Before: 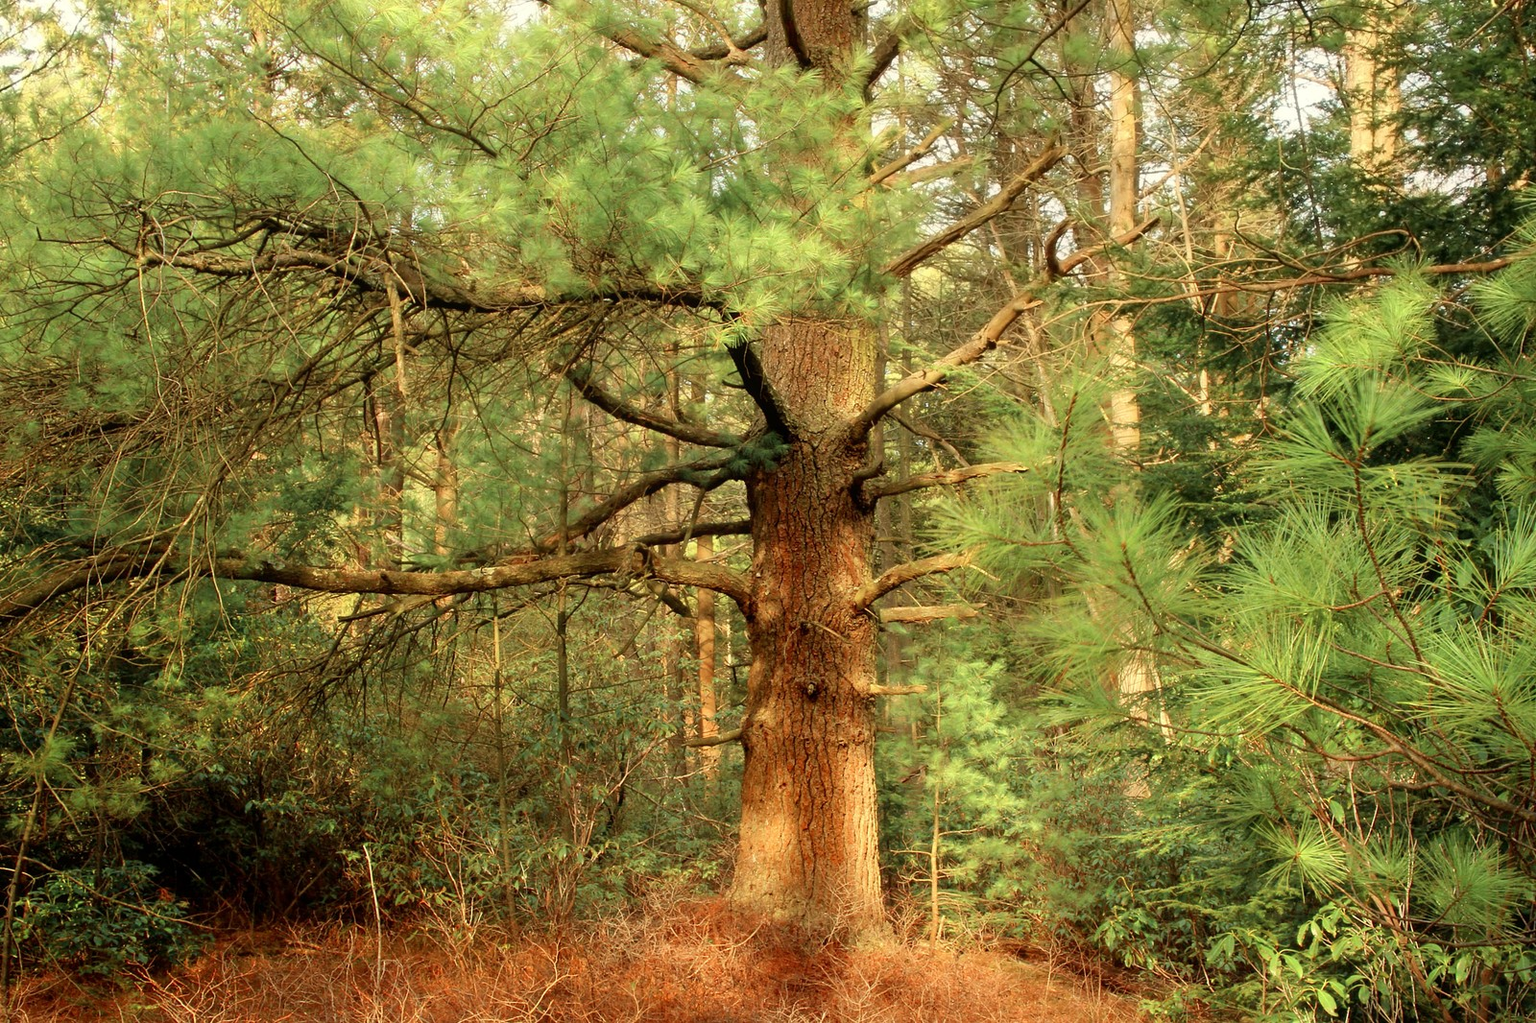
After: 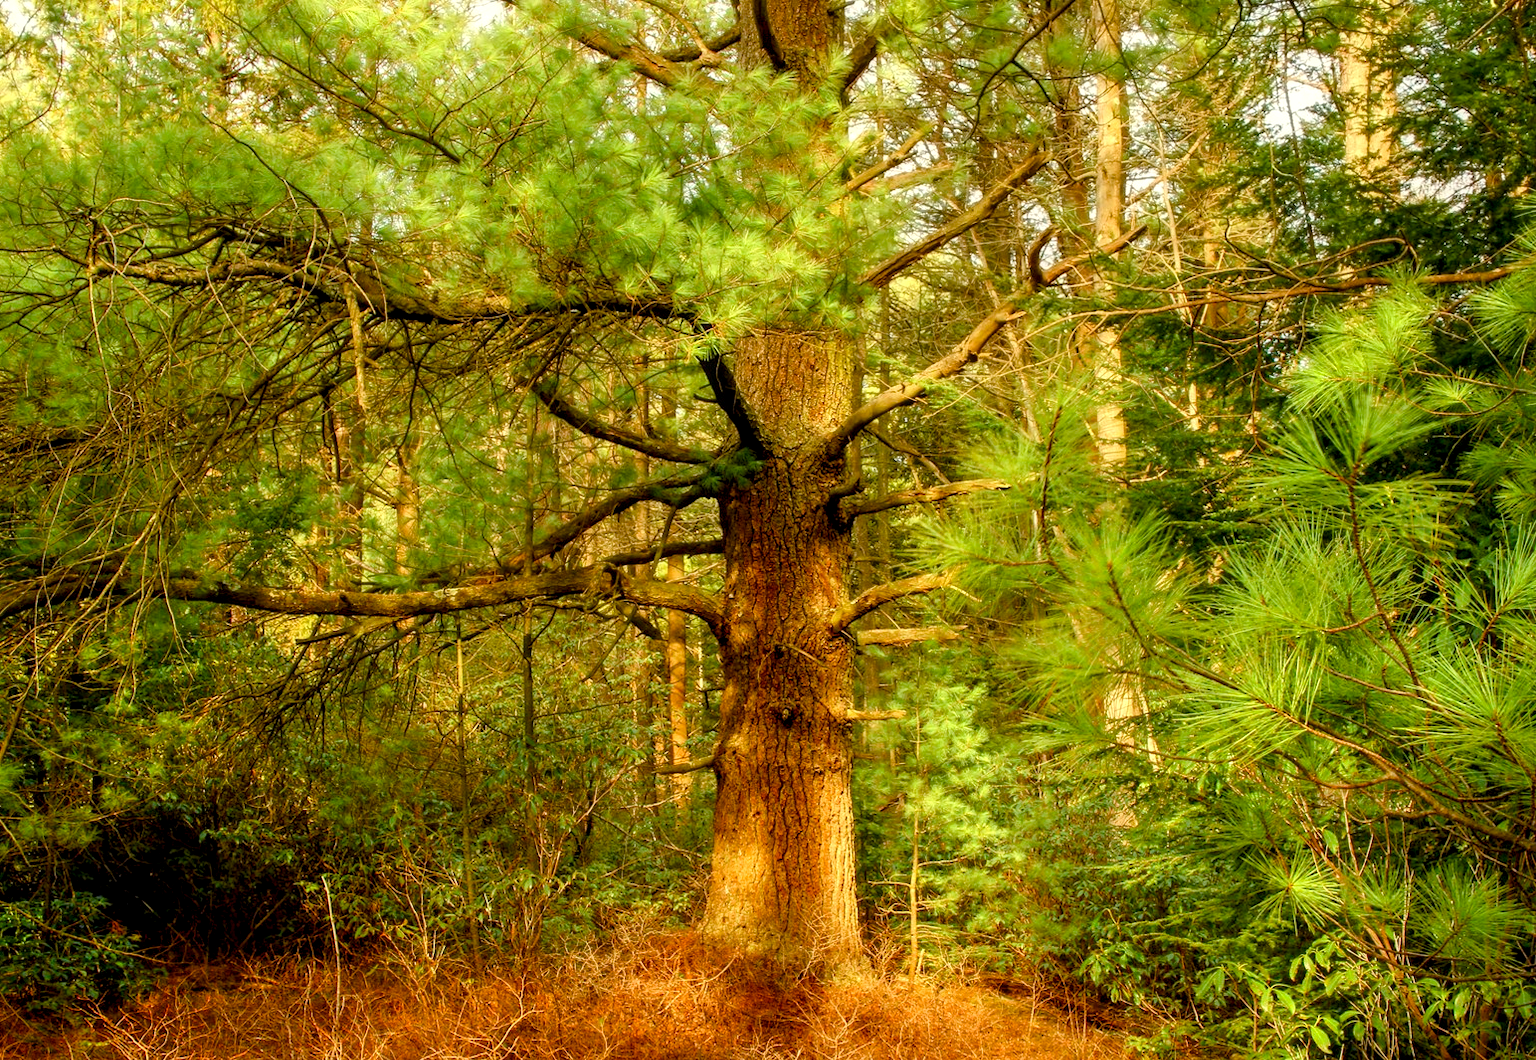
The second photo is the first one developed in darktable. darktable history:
local contrast: detail 130%
color balance rgb: linear chroma grading › global chroma 14.478%, perceptual saturation grading › global saturation 34.813%, perceptual saturation grading › highlights -29.928%, perceptual saturation grading › shadows 36.06%
crop and rotate: left 3.483%
